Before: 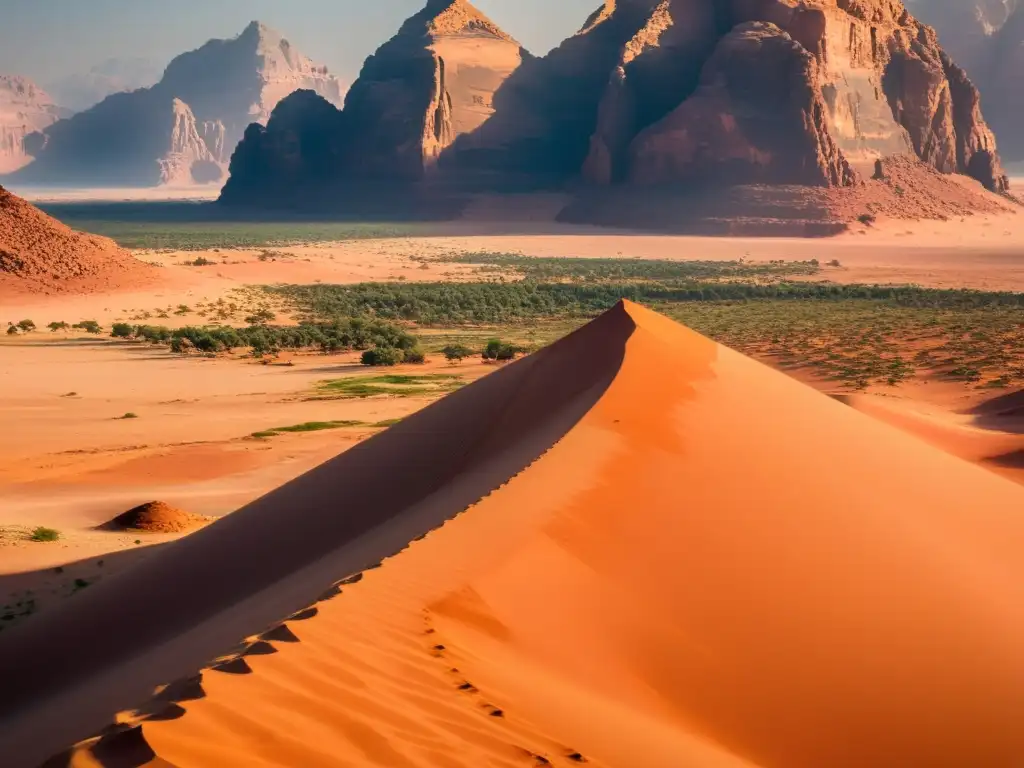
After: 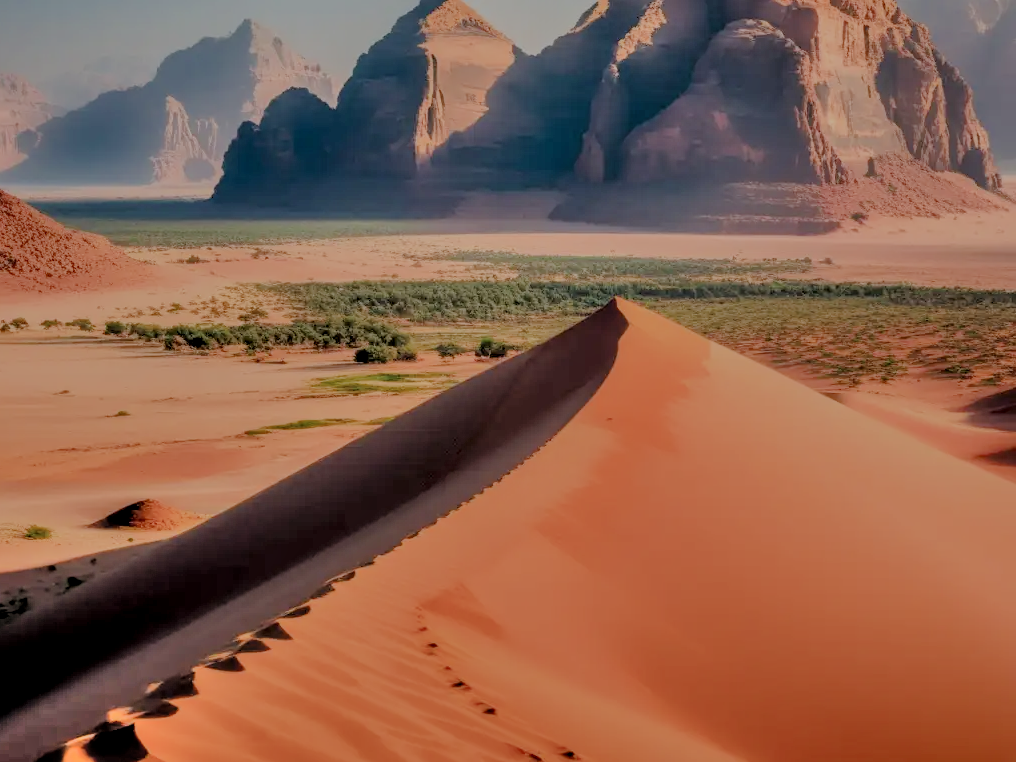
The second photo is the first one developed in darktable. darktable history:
local contrast: on, module defaults
crop and rotate: left 0.685%, top 0.358%, bottom 0.333%
filmic rgb: black relative exposure -4.44 EV, white relative exposure 6.56 EV, hardness 1.93, contrast 0.516
shadows and highlights: shadows 76.32, highlights -23.43, soften with gaussian
